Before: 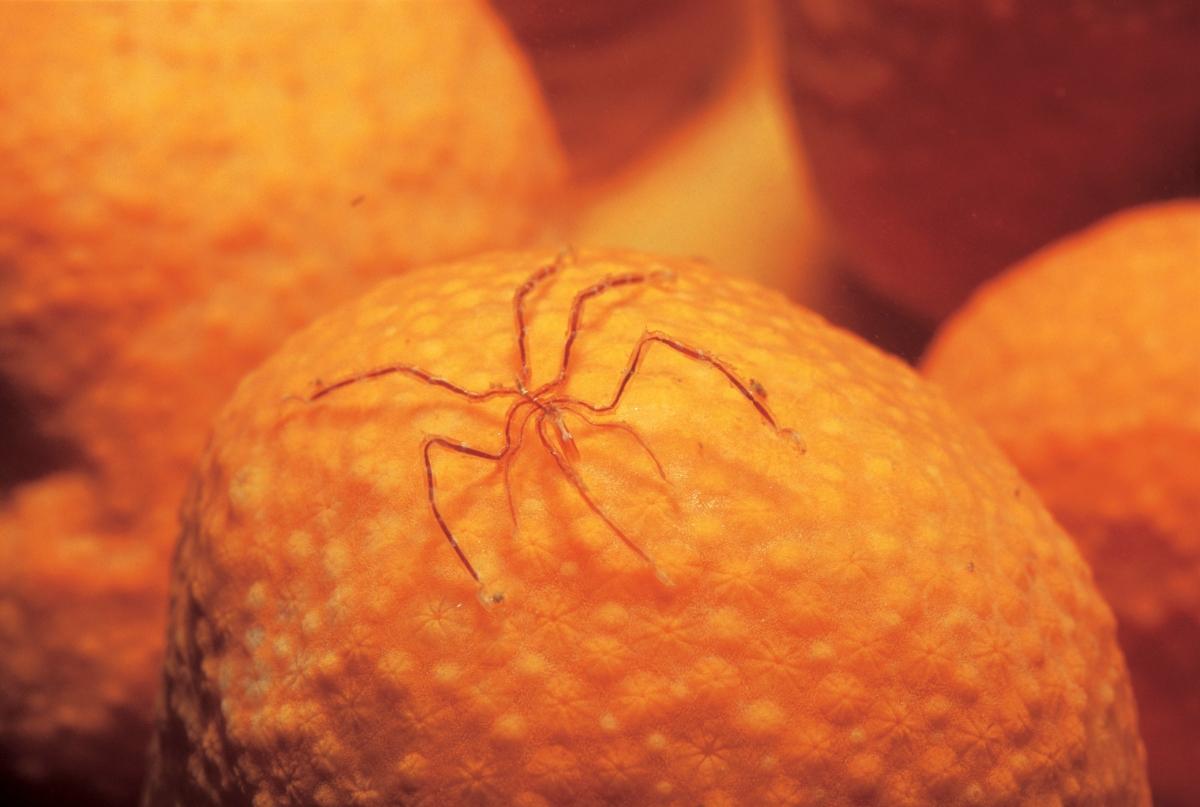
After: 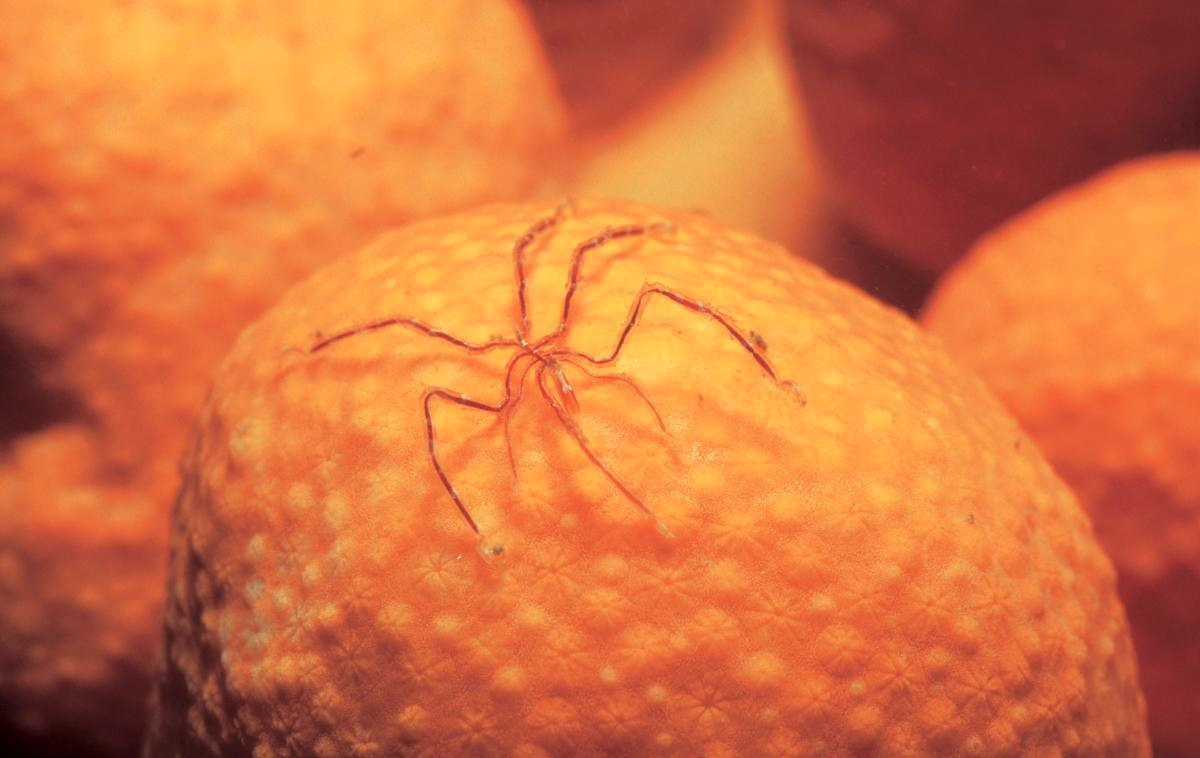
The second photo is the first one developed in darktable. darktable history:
crop and rotate: top 6.051%
exposure: exposure 0.2 EV, compensate exposure bias true, compensate highlight preservation false
color correction: highlights a* -4.2, highlights b* -10.68
